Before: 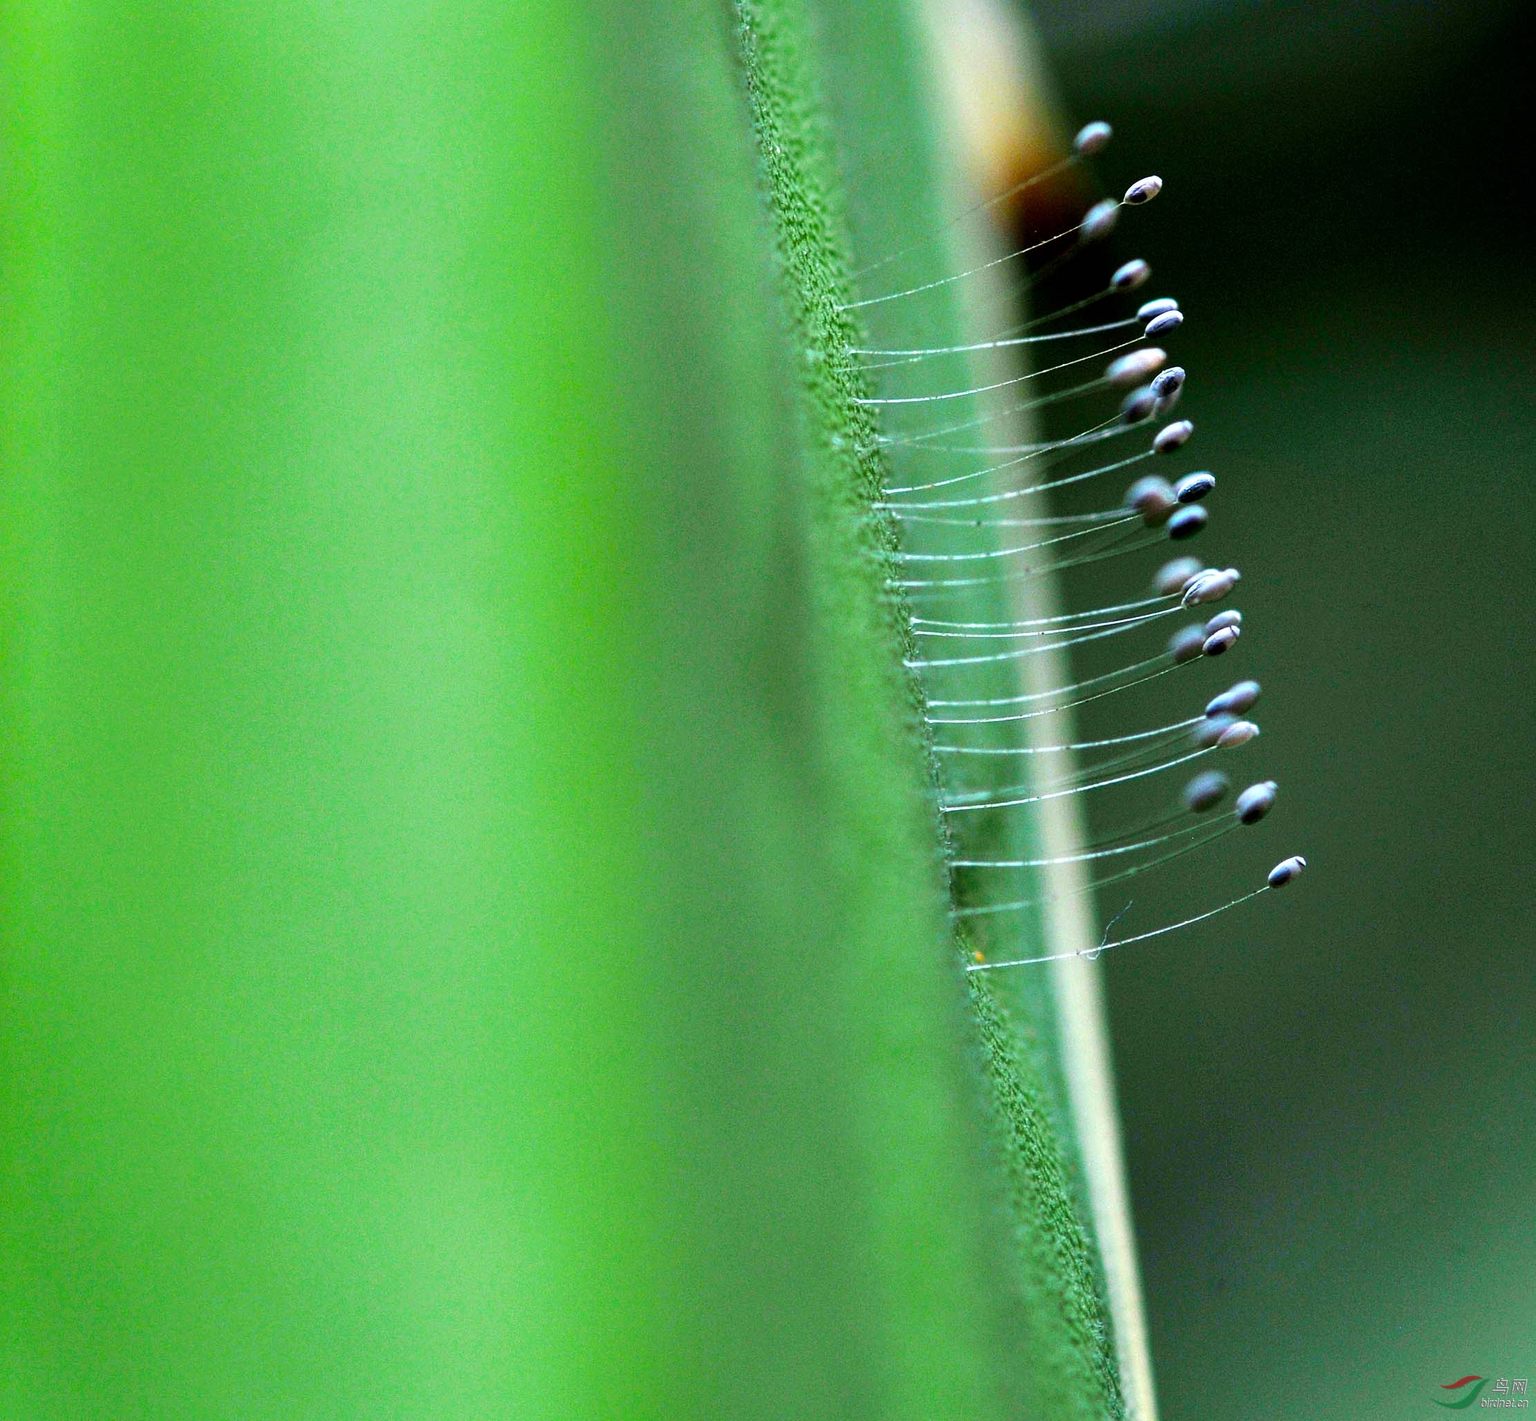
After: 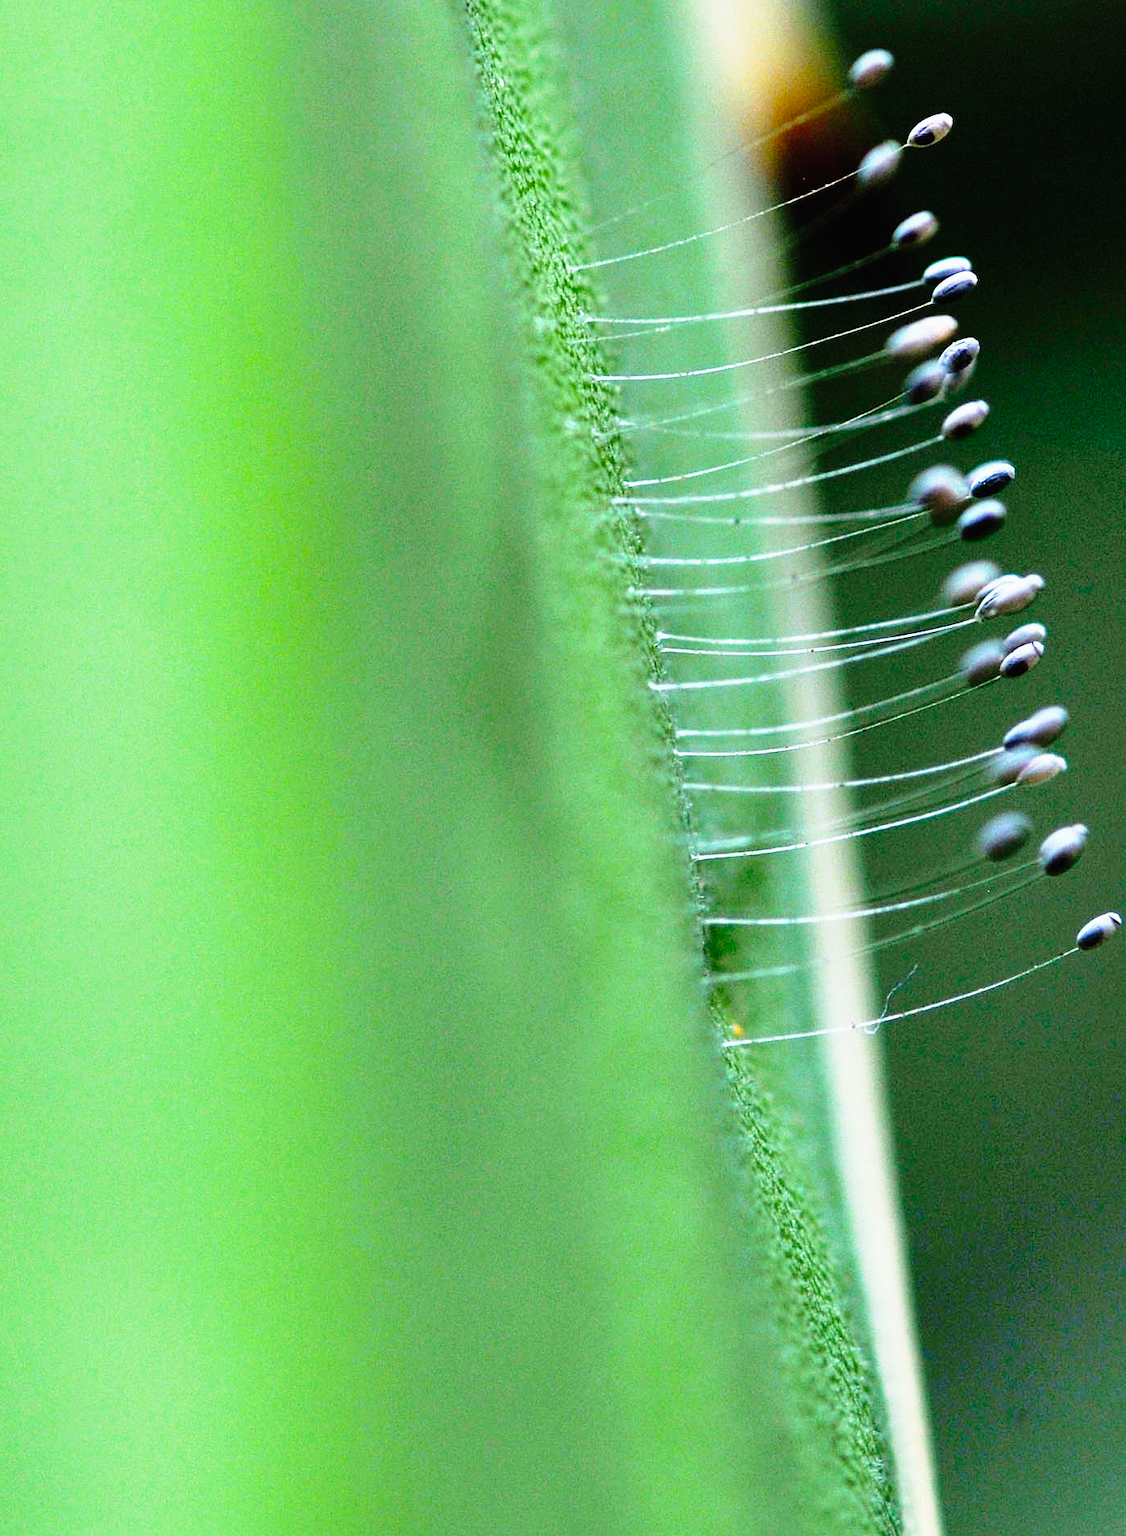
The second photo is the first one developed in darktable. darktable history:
exposure: exposure 0.125 EV, compensate highlight preservation false
crop and rotate: left 22.896%, top 5.641%, right 14.674%, bottom 2.312%
tone curve: curves: ch0 [(0, 0.013) (0.129, 0.1) (0.327, 0.382) (0.489, 0.573) (0.66, 0.748) (0.858, 0.926) (1, 0.977)]; ch1 [(0, 0) (0.353, 0.344) (0.45, 0.46) (0.498, 0.495) (0.521, 0.506) (0.563, 0.559) (0.592, 0.585) (0.657, 0.655) (1, 1)]; ch2 [(0, 0) (0.333, 0.346) (0.375, 0.375) (0.427, 0.44) (0.5, 0.501) (0.505, 0.499) (0.528, 0.533) (0.579, 0.61) (0.612, 0.644) (0.66, 0.715) (1, 1)], preserve colors none
